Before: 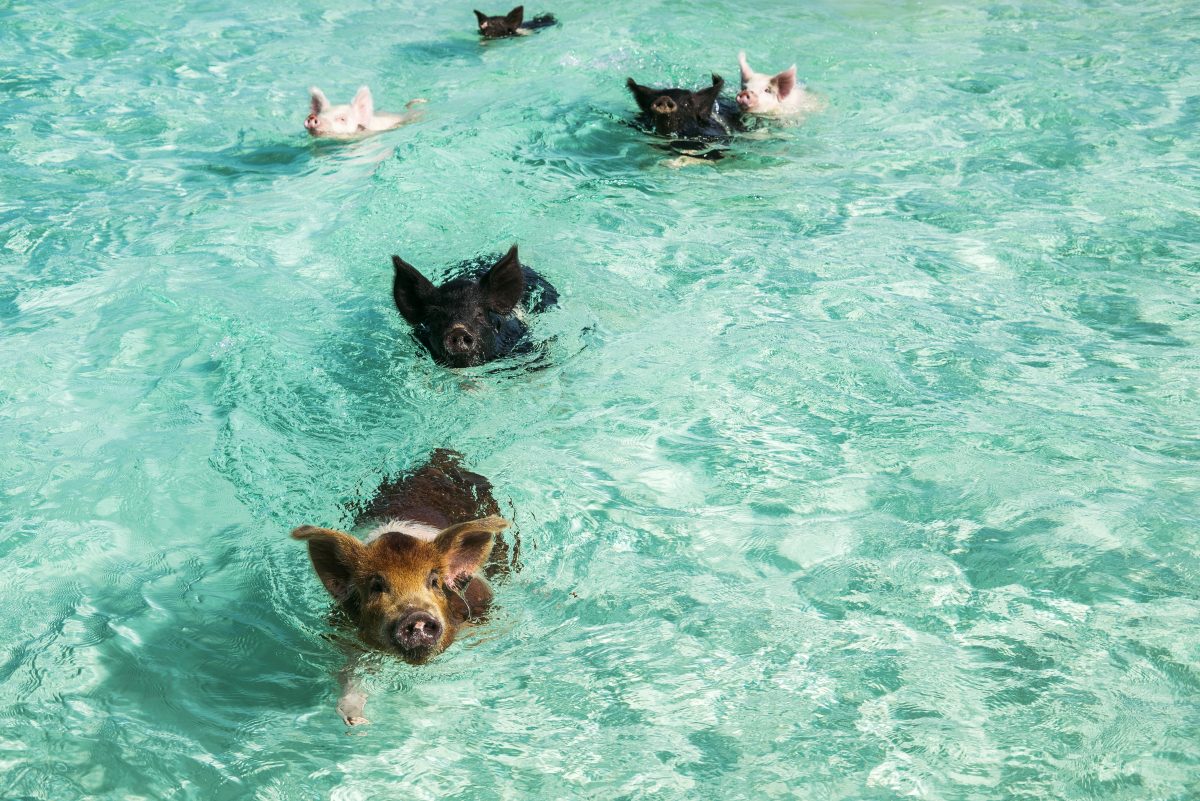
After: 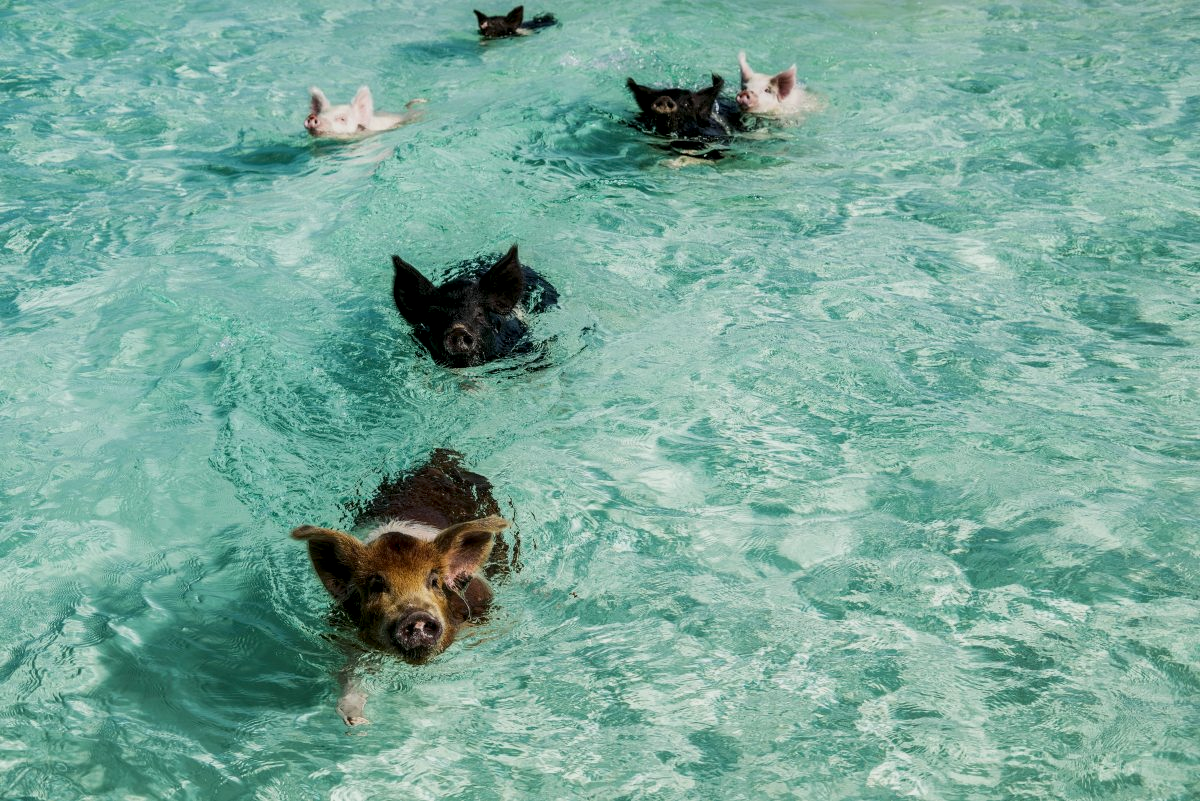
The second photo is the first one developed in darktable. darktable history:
local contrast: highlights 25%, shadows 75%, midtone range 0.75
exposure: exposure -0.462 EV, compensate highlight preservation false
